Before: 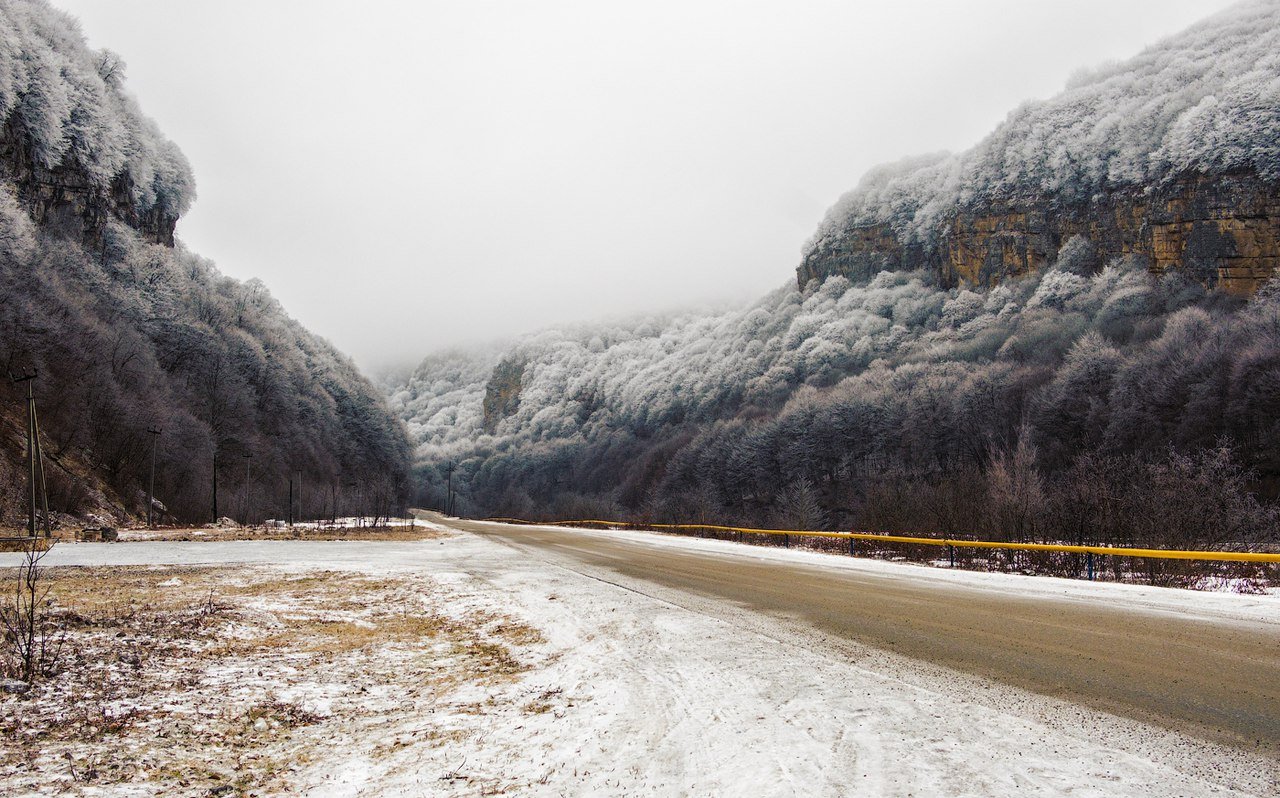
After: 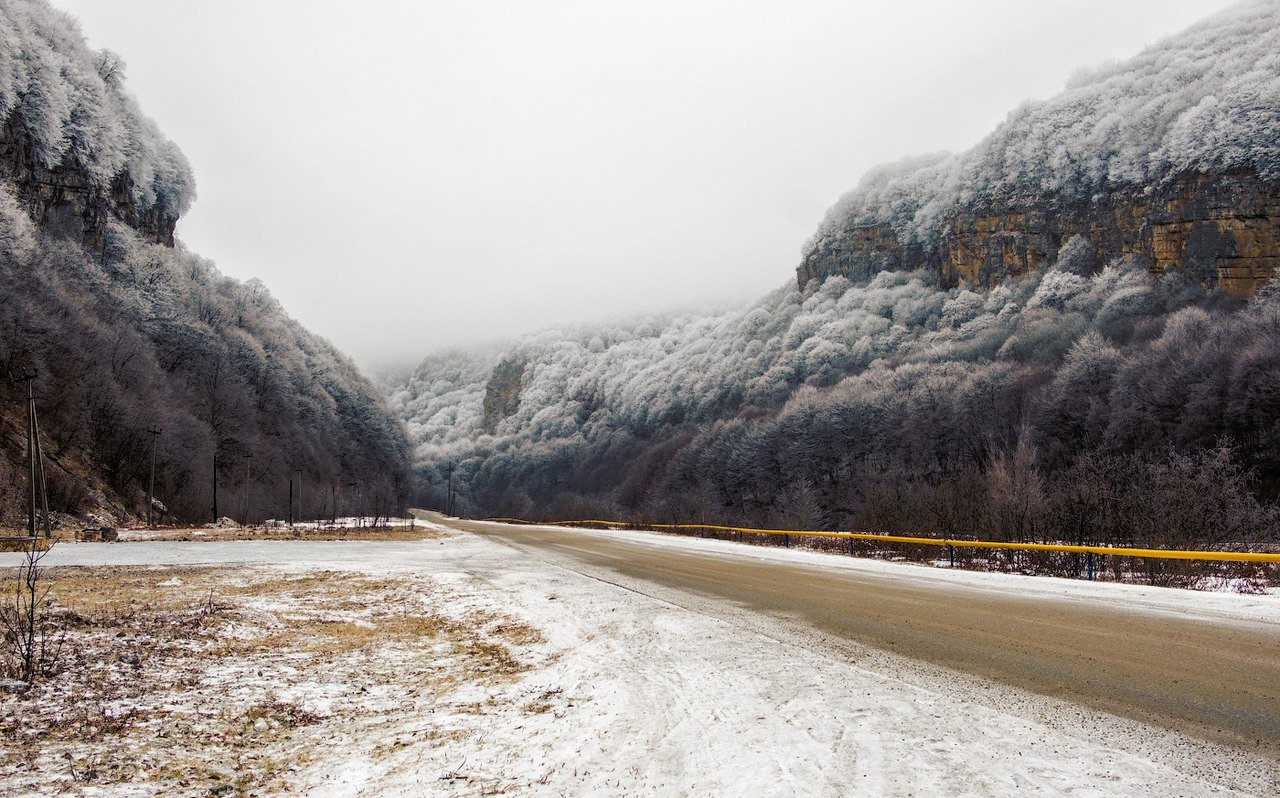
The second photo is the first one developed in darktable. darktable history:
tone equalizer: -8 EV -1.83 EV, -7 EV -1.12 EV, -6 EV -1.6 EV
